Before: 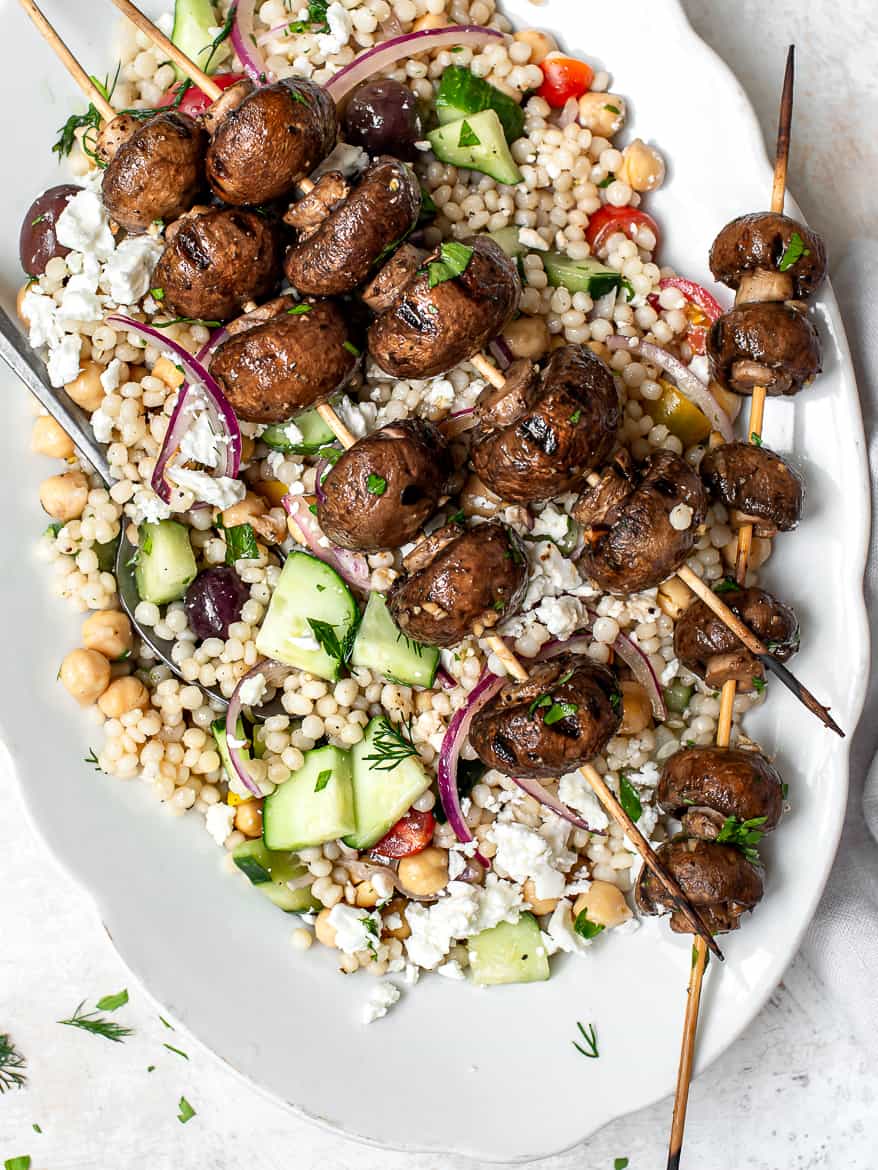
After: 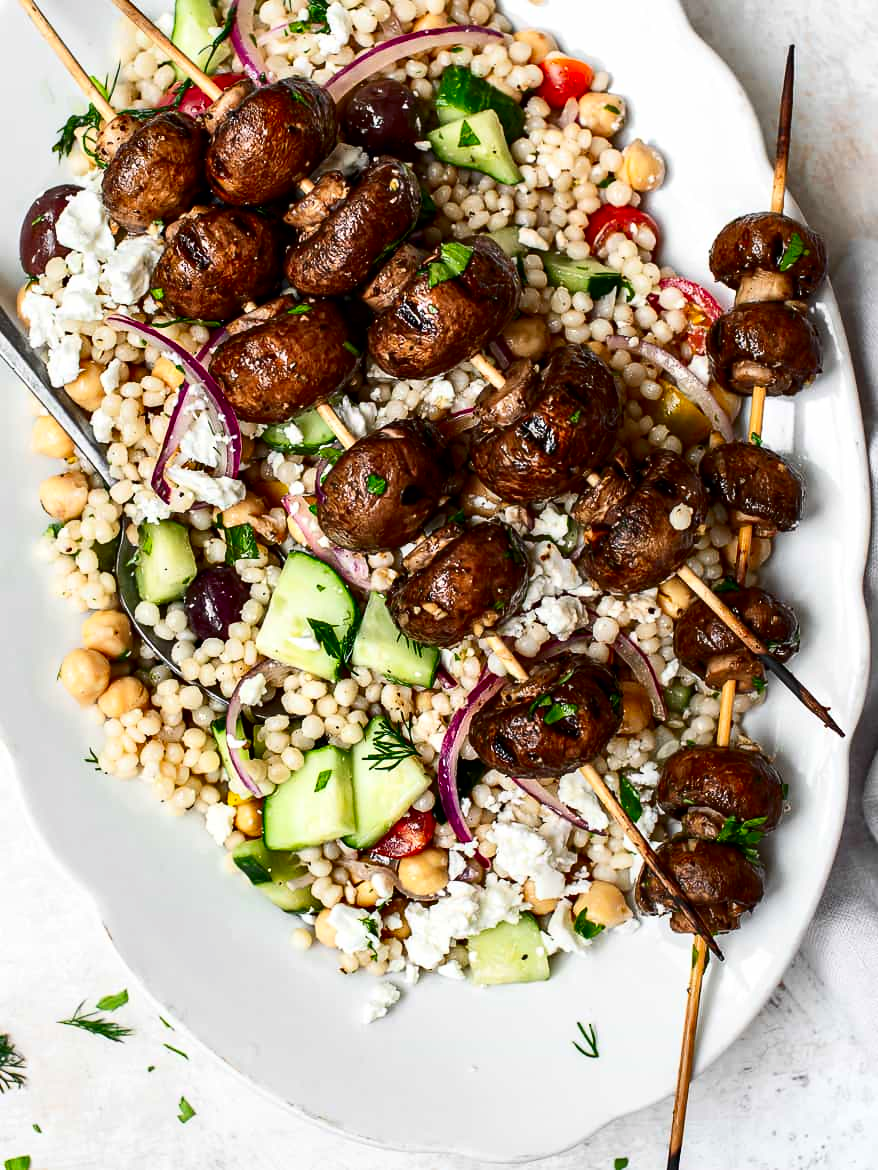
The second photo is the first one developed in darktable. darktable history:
contrast brightness saturation: contrast 0.19, brightness -0.11, saturation 0.21
color correction: saturation 0.99
